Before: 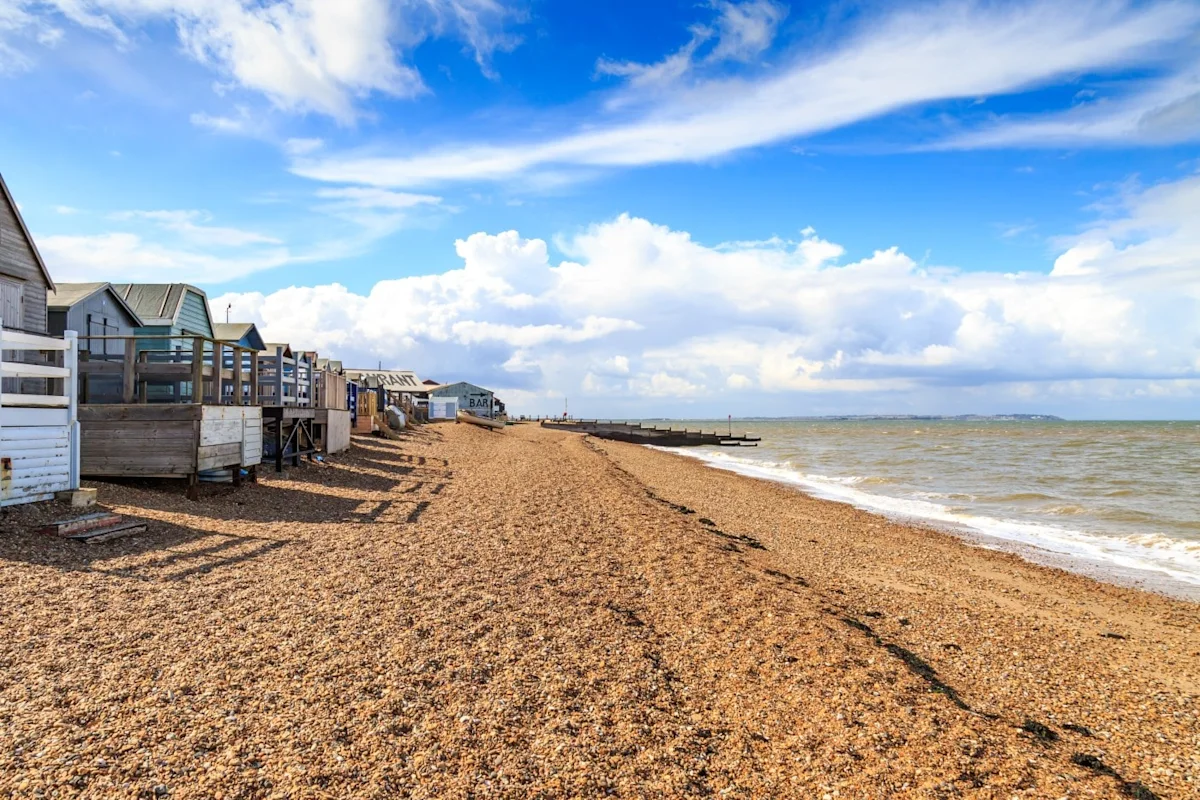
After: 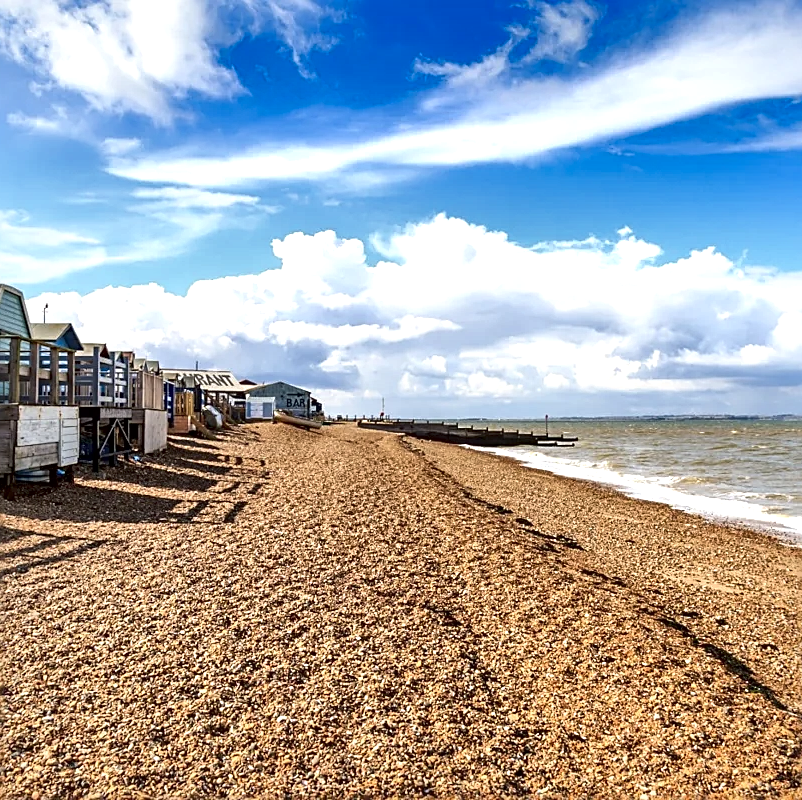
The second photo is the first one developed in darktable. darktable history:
sharpen: on, module defaults
crop and rotate: left 15.329%, right 17.822%
local contrast: mode bilateral grid, contrast 44, coarseness 68, detail 215%, midtone range 0.2
